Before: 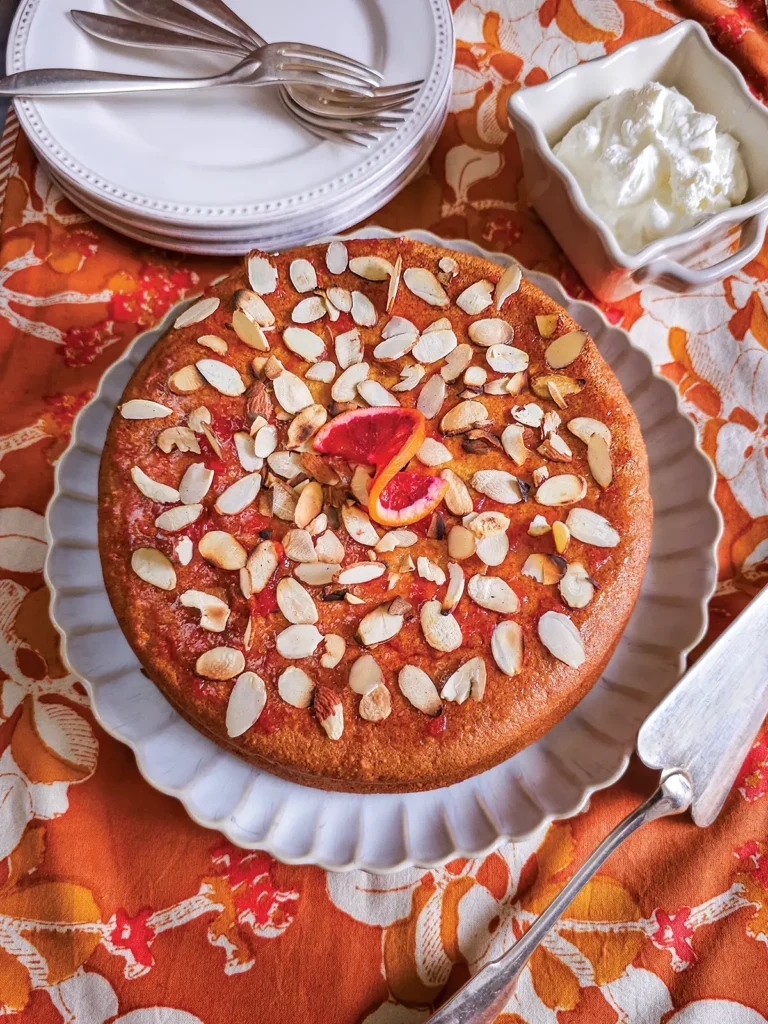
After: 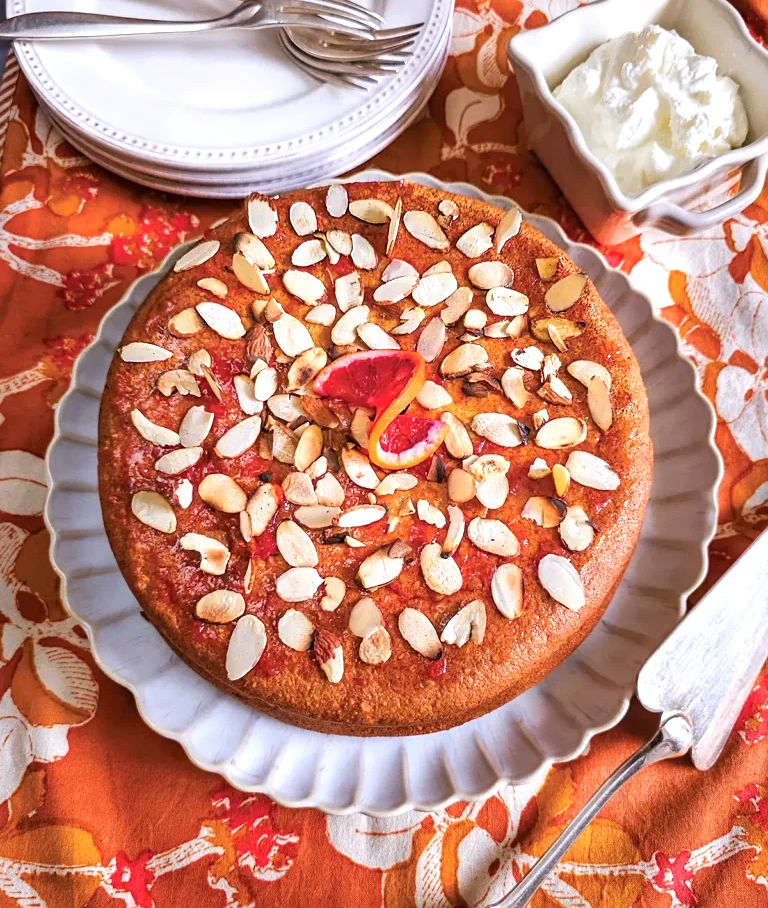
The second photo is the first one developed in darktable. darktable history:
crop and rotate: top 5.584%, bottom 5.731%
tone equalizer: -8 EV -0.449 EV, -7 EV -0.398 EV, -6 EV -0.373 EV, -5 EV -0.223 EV, -3 EV 0.226 EV, -2 EV 0.316 EV, -1 EV 0.4 EV, +0 EV 0.422 EV
sharpen: amount 0.216
